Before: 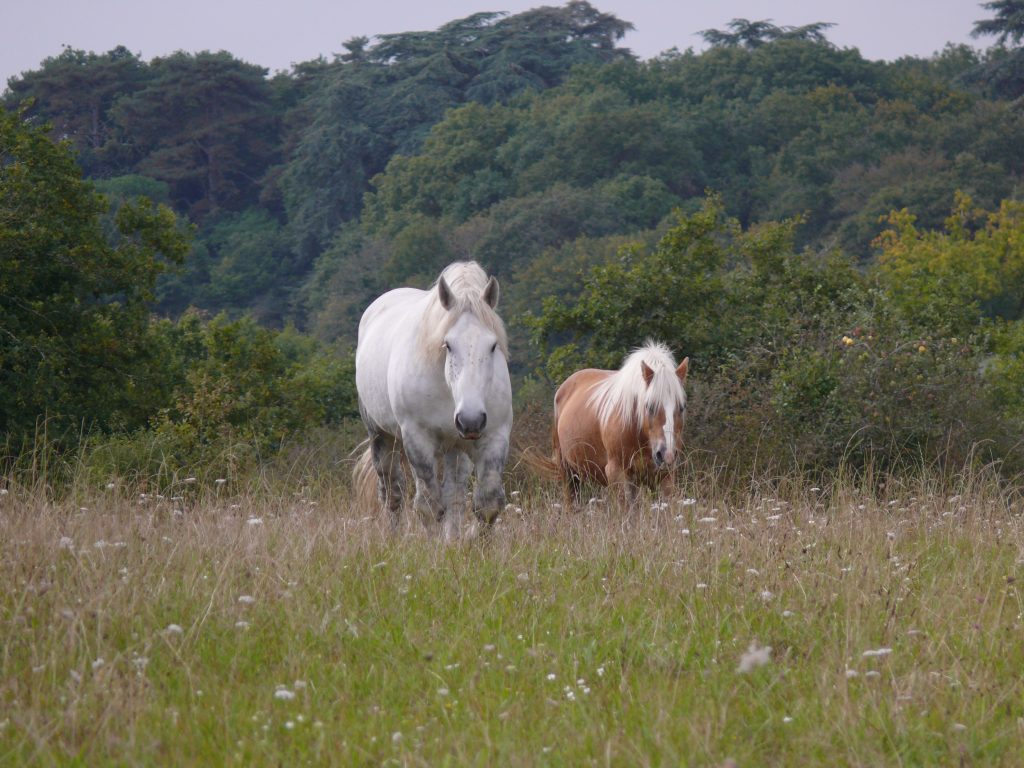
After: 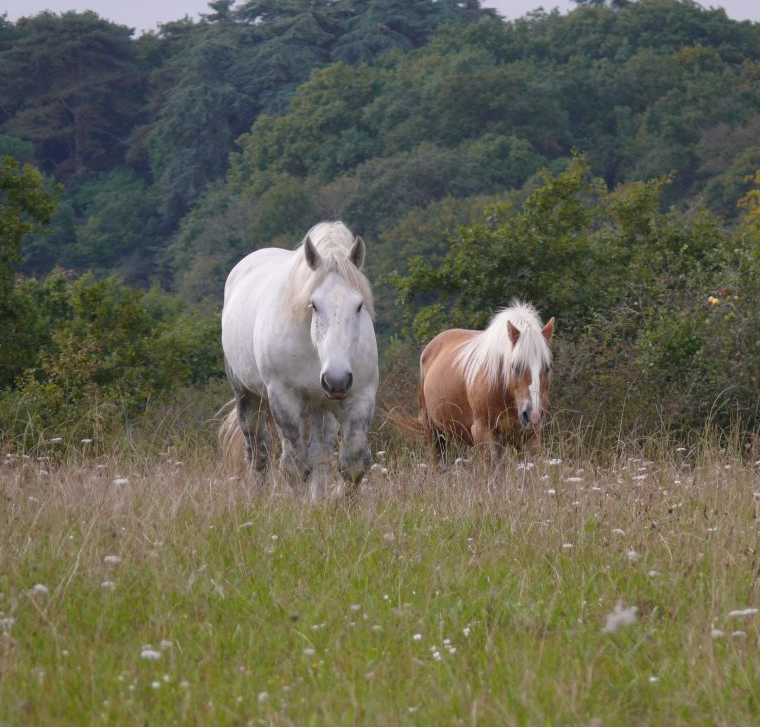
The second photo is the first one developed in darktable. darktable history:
crop and rotate: left 13.15%, top 5.251%, right 12.609%
tone equalizer: on, module defaults
